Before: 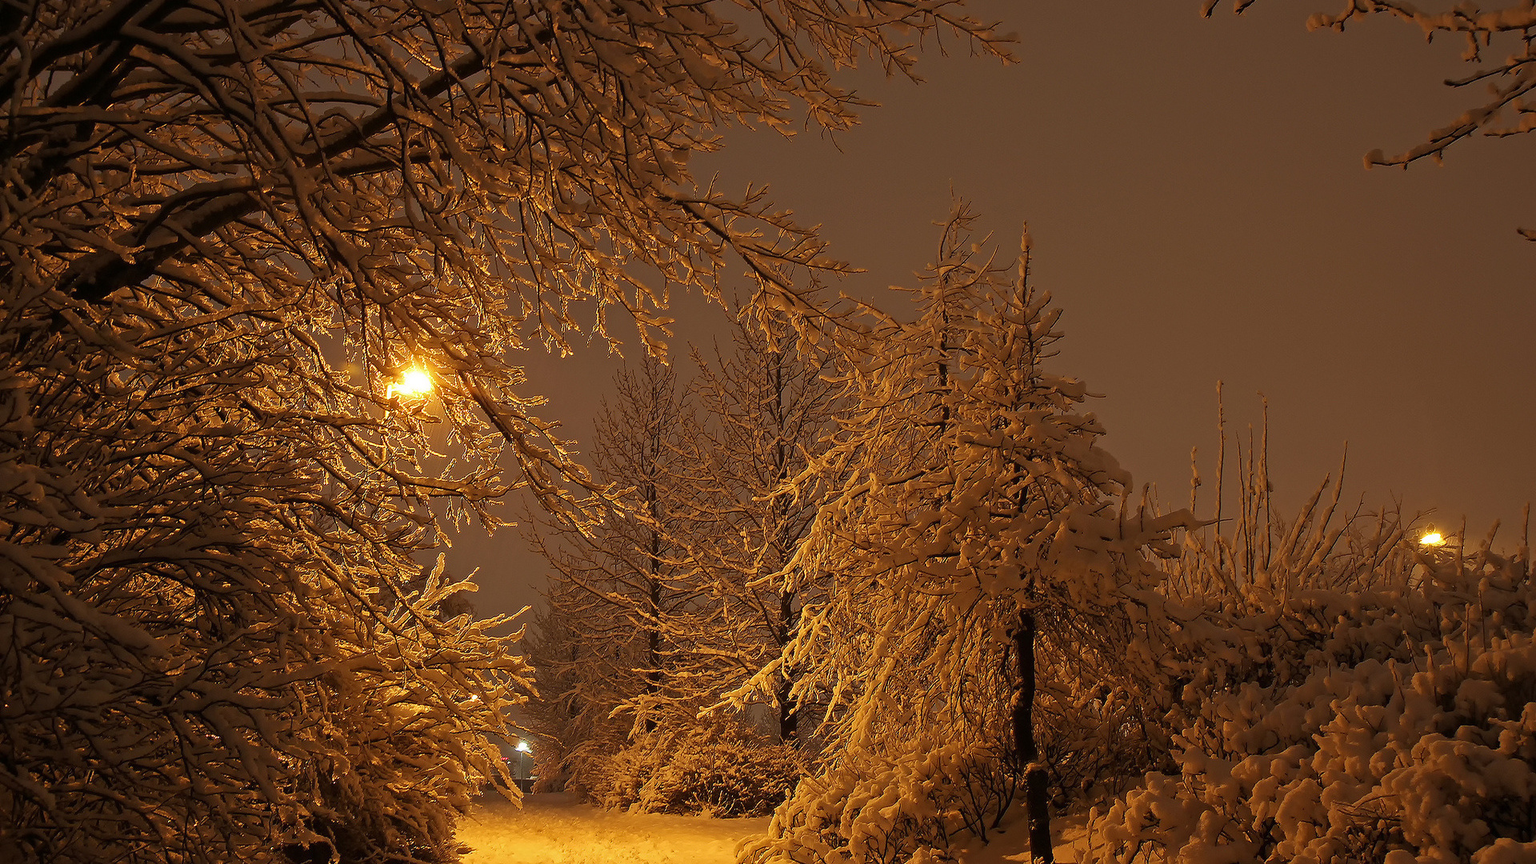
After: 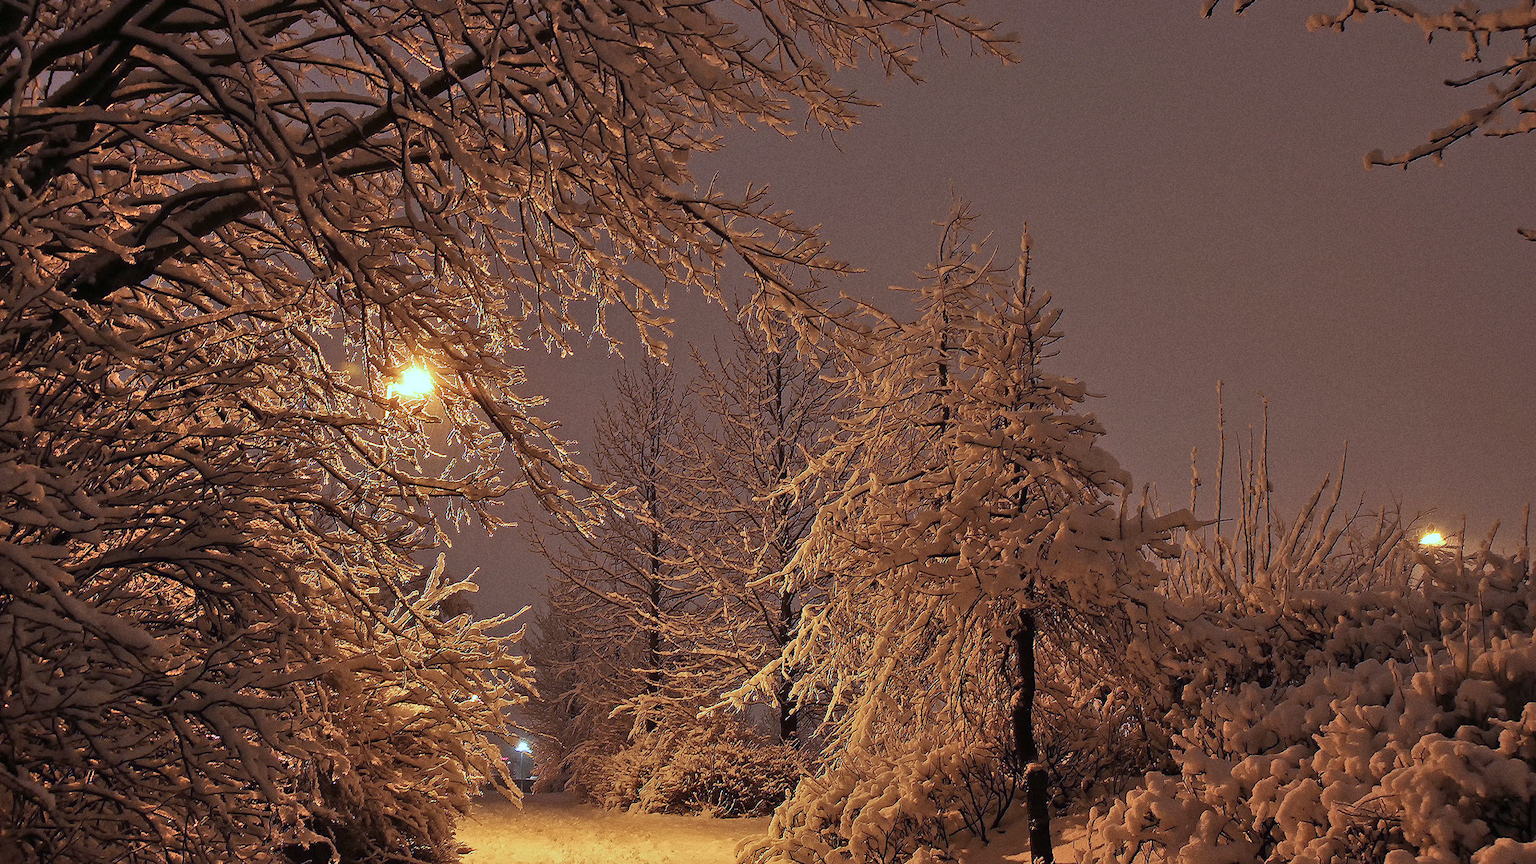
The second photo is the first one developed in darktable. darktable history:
grain: coarseness 0.09 ISO
color calibration: illuminant as shot in camera, adaptation linear Bradford (ICC v4), x 0.406, y 0.405, temperature 3570.35 K, saturation algorithm version 1 (2020)
shadows and highlights: soften with gaussian
white balance: red 1.009, blue 1.027
